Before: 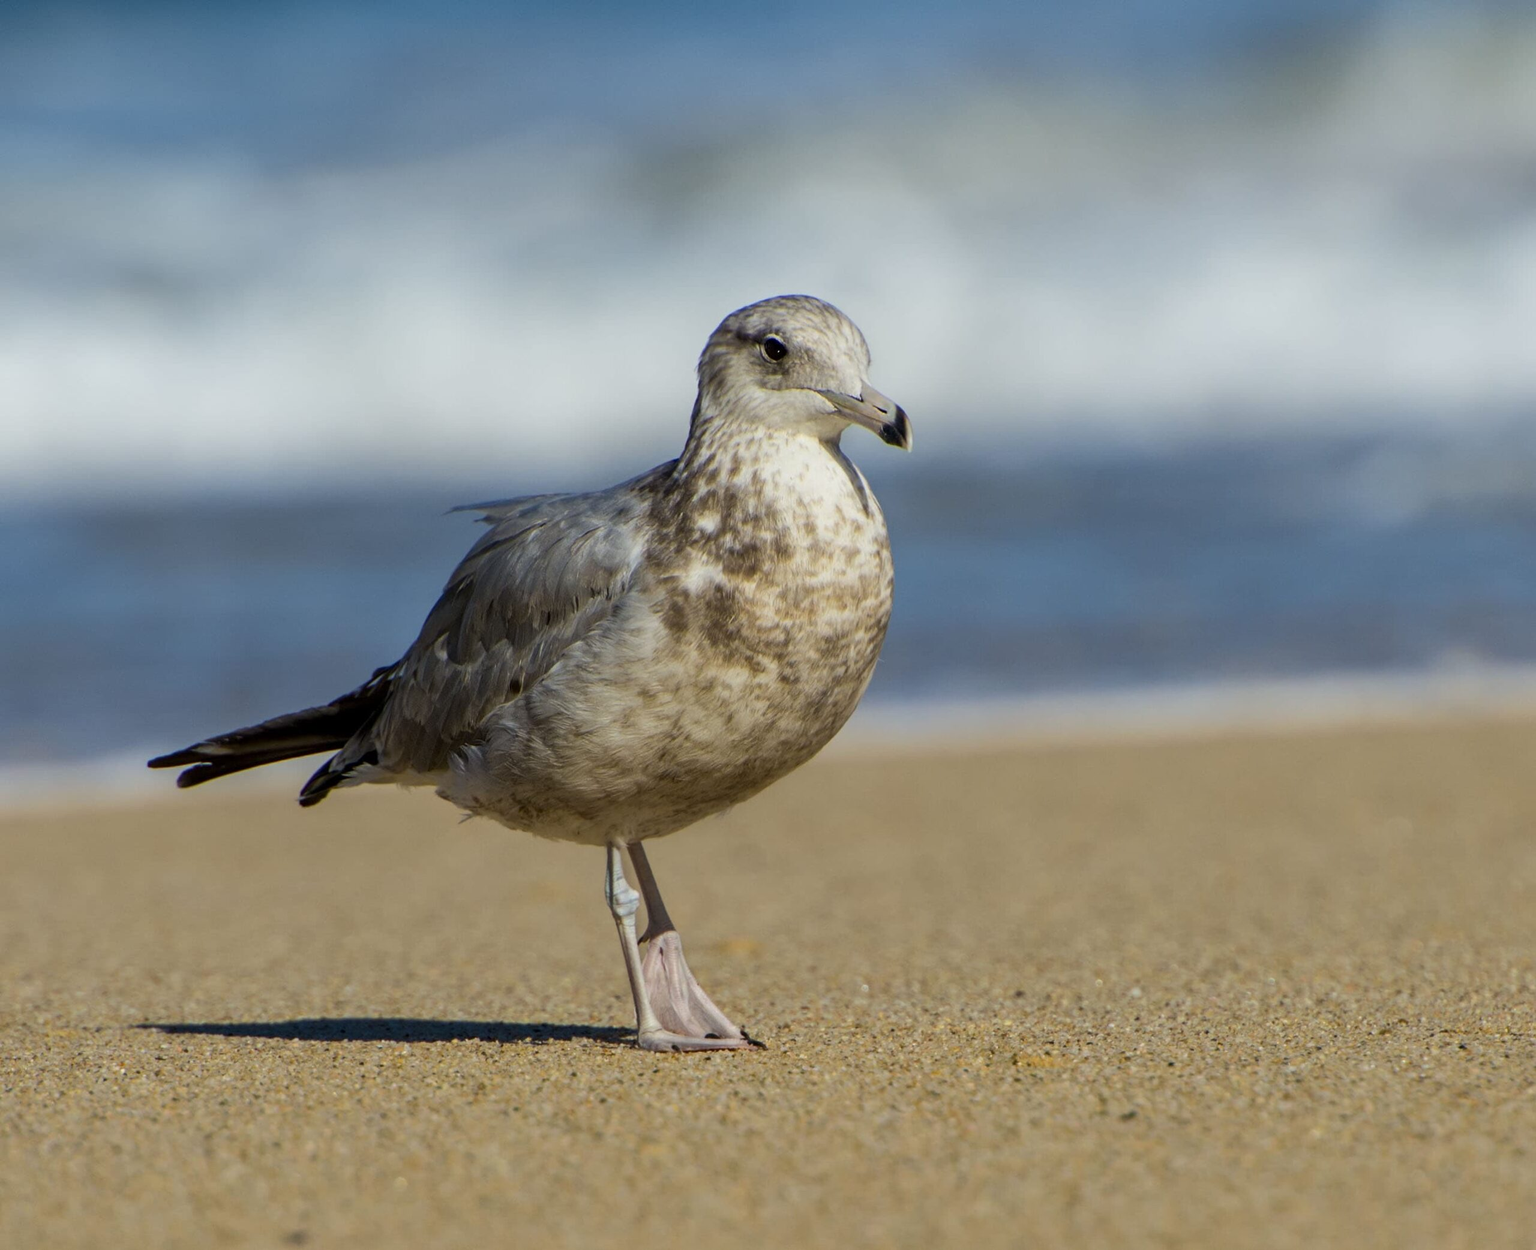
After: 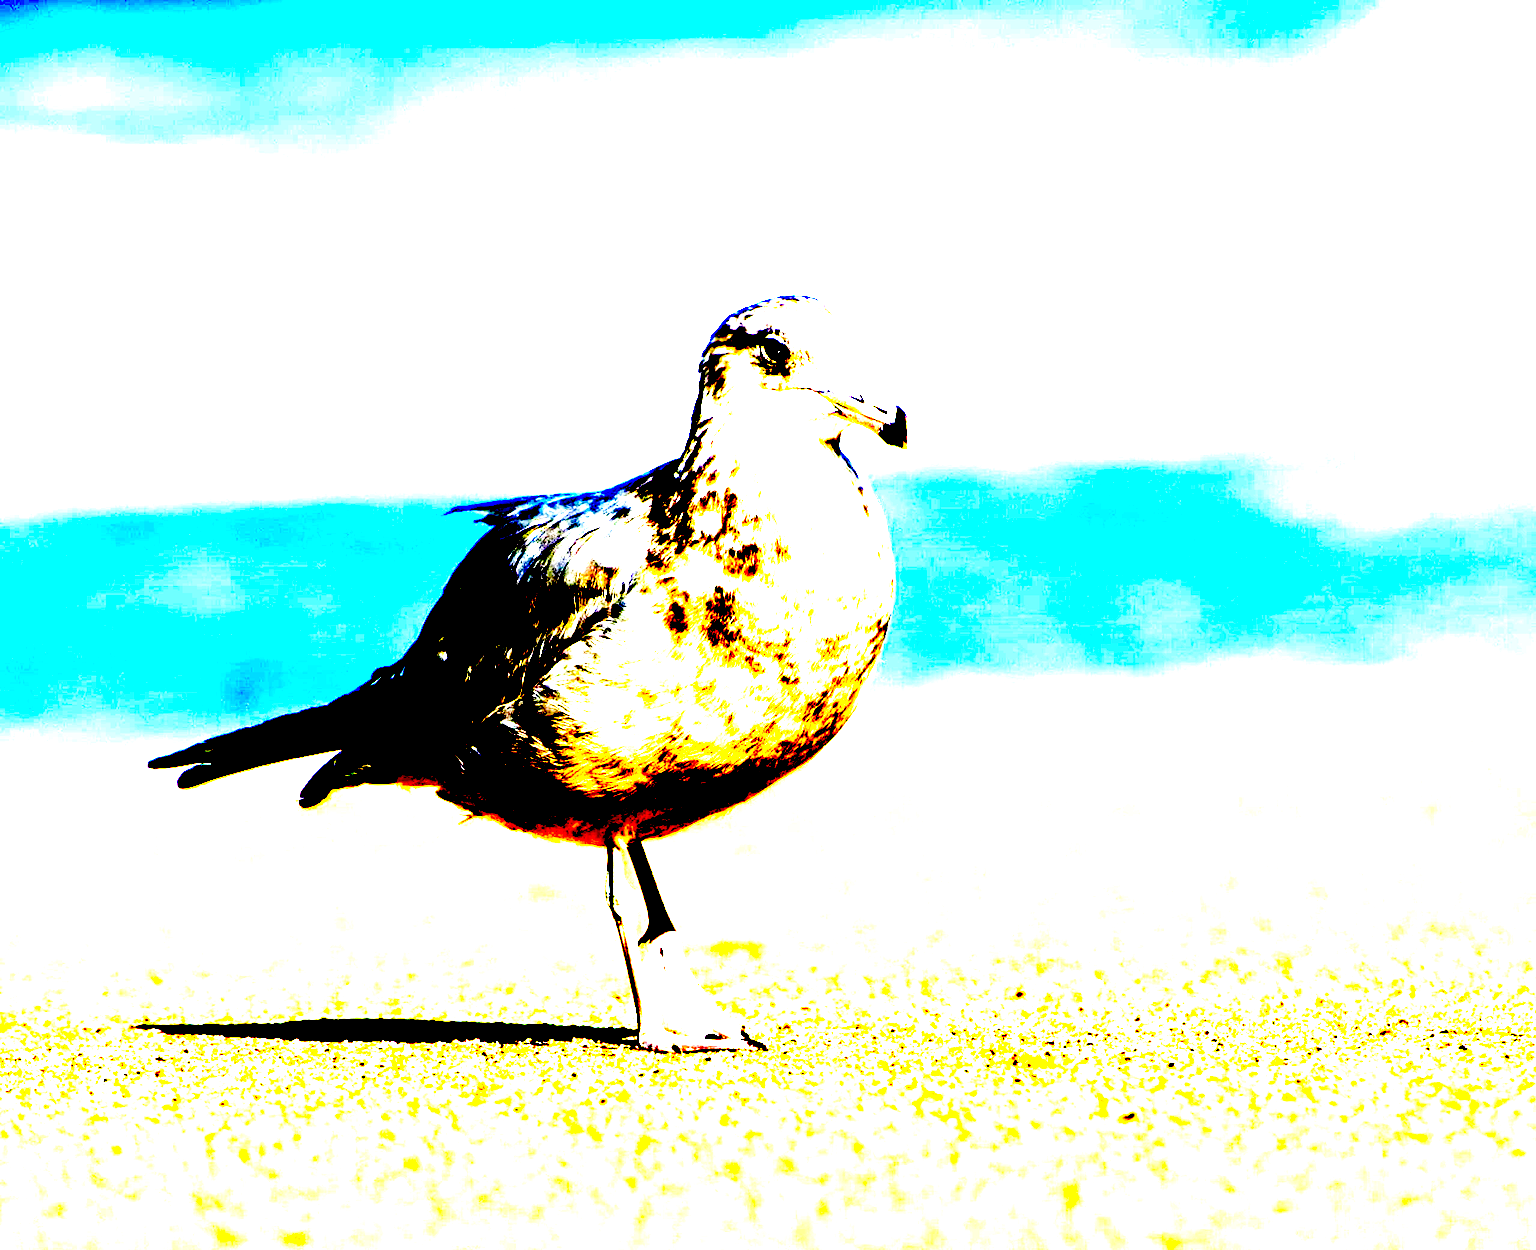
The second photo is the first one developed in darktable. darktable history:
exposure: black level correction 0.1, exposure 2.927 EV, compensate highlight preservation false
